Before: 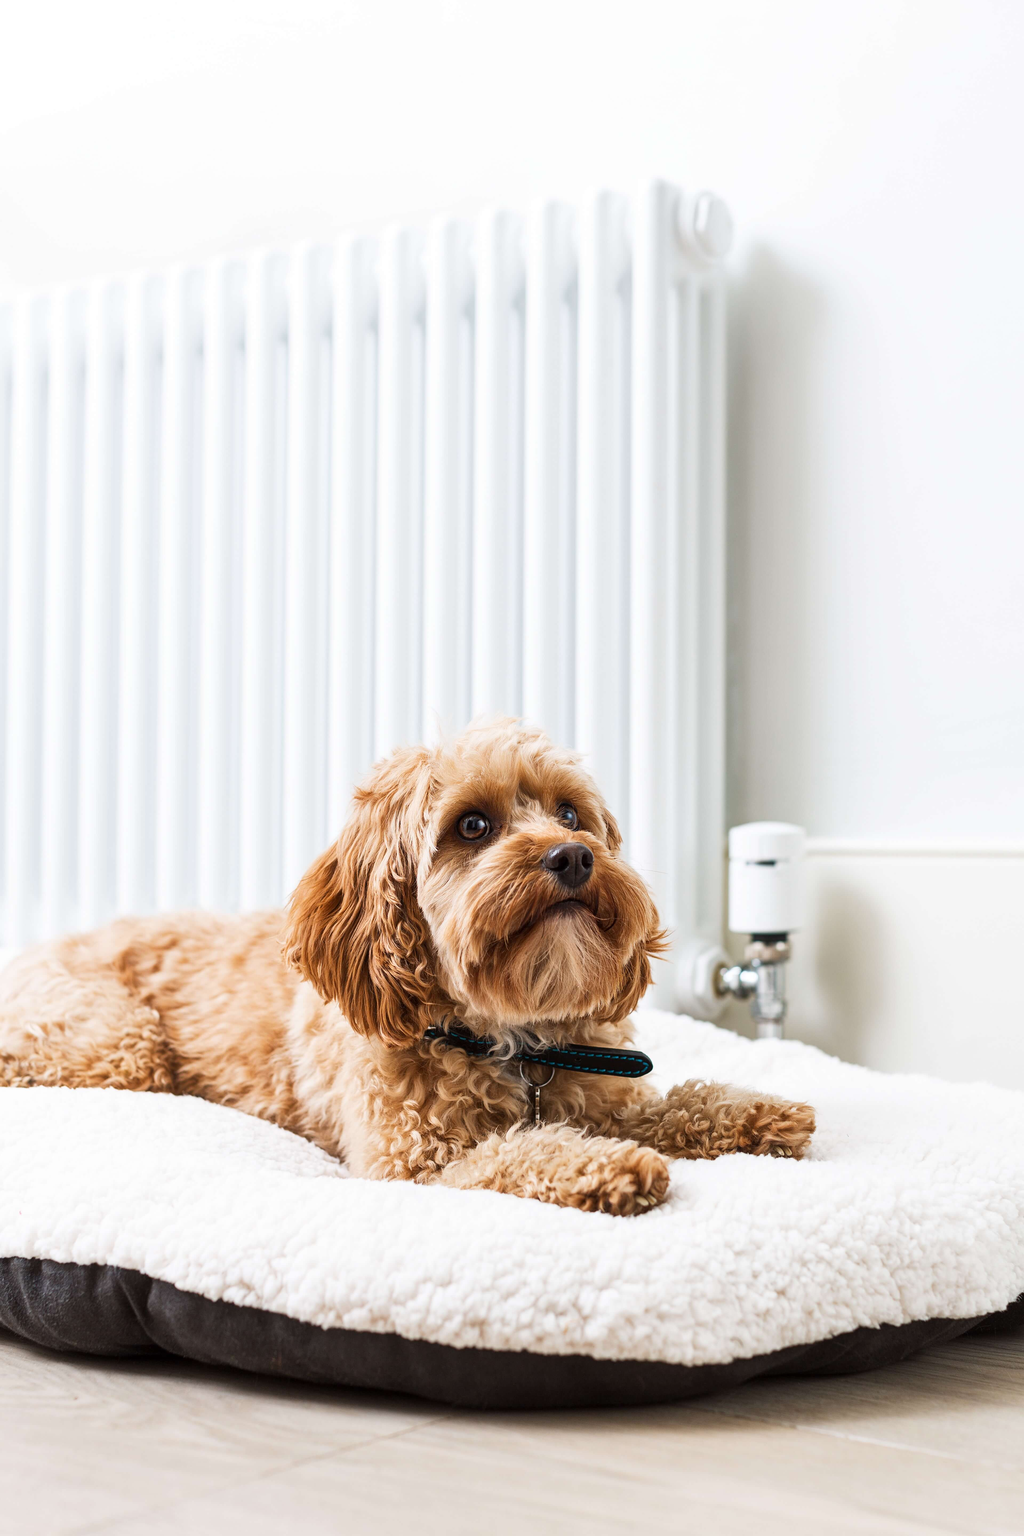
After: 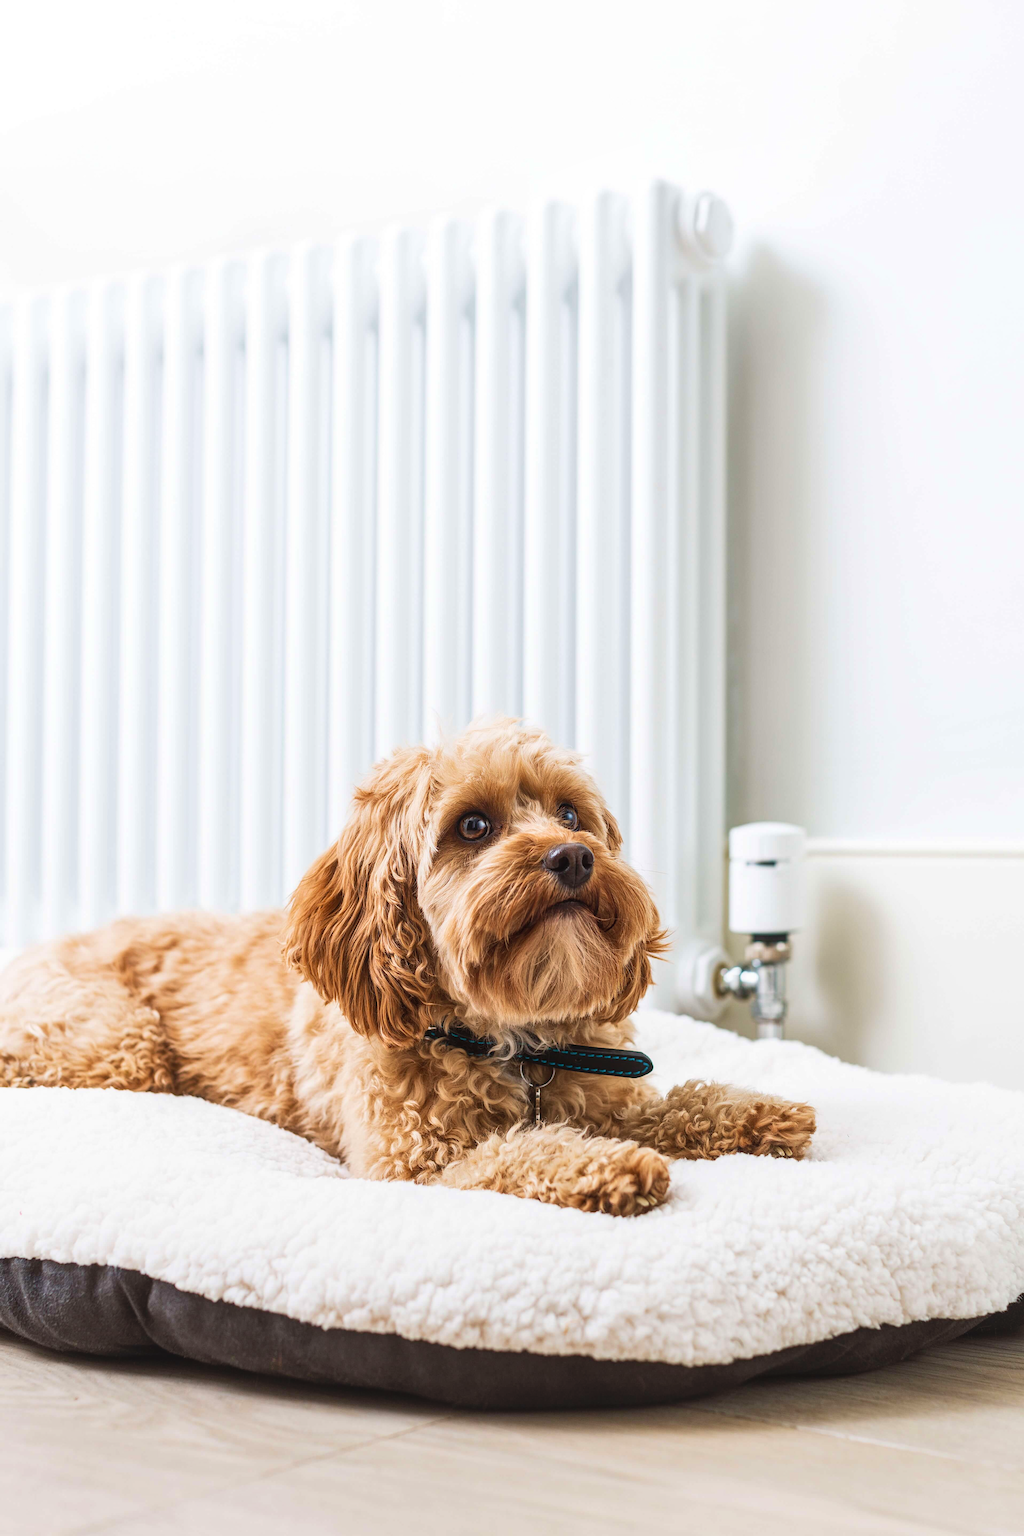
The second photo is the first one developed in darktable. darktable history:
velvia: on, module defaults
local contrast: detail 110%
